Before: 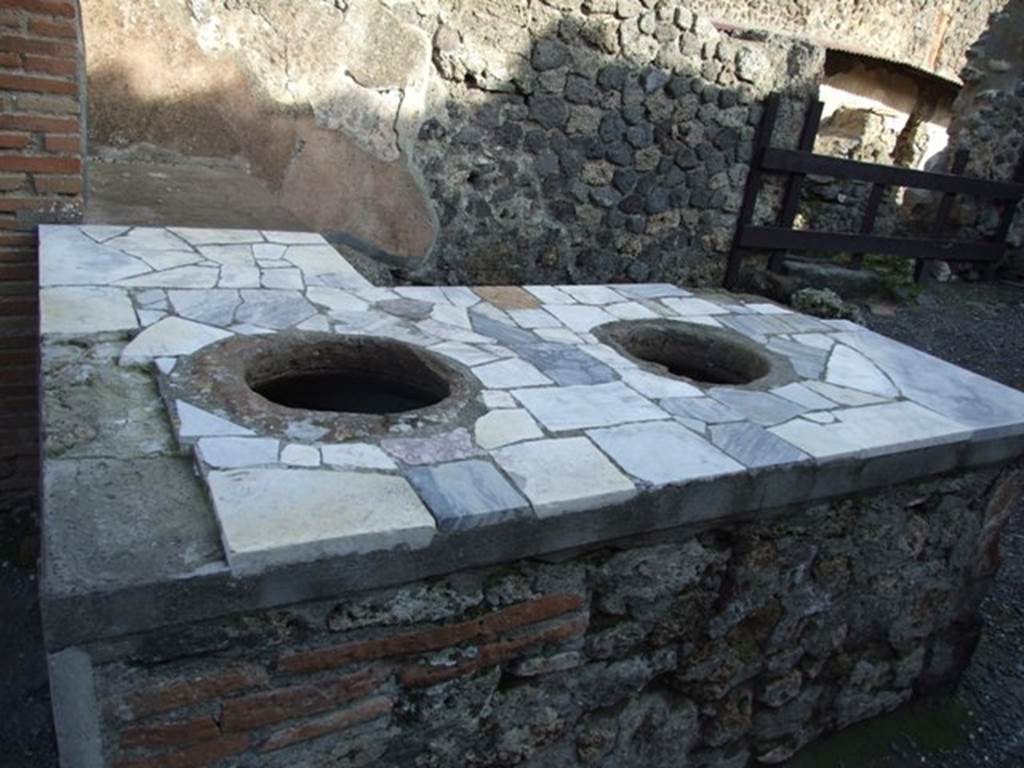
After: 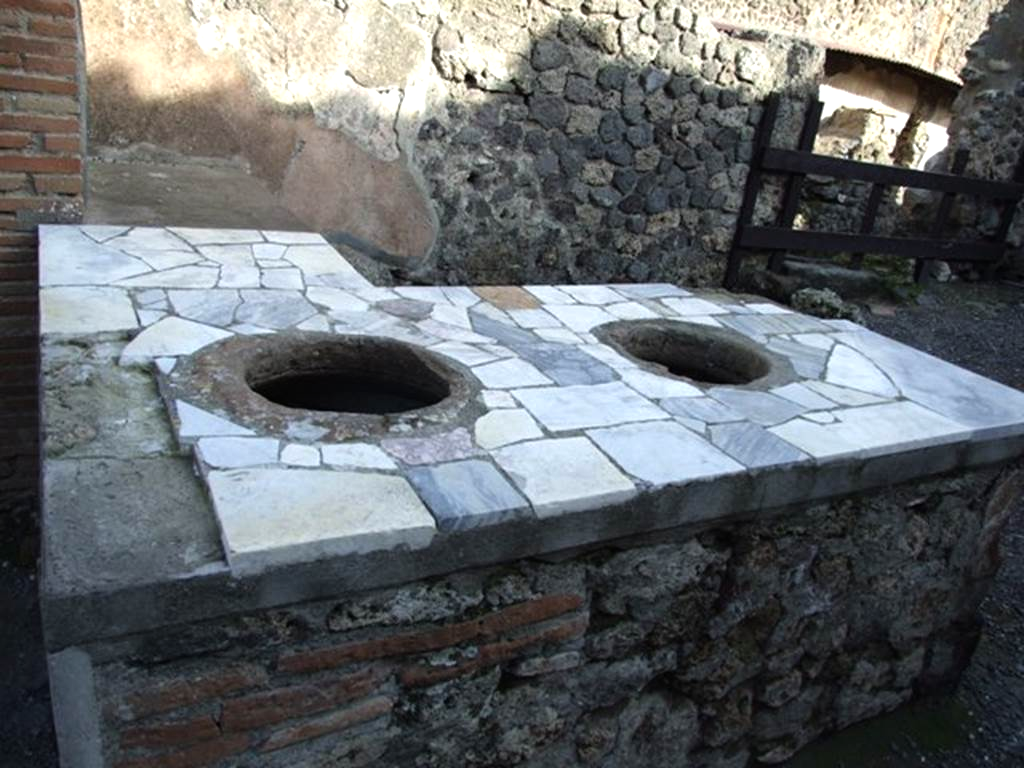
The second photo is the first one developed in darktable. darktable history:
tone equalizer: -8 EV -0.43 EV, -7 EV -0.404 EV, -6 EV -0.351 EV, -5 EV -0.221 EV, -3 EV 0.224 EV, -2 EV 0.339 EV, -1 EV 0.397 EV, +0 EV 0.412 EV
